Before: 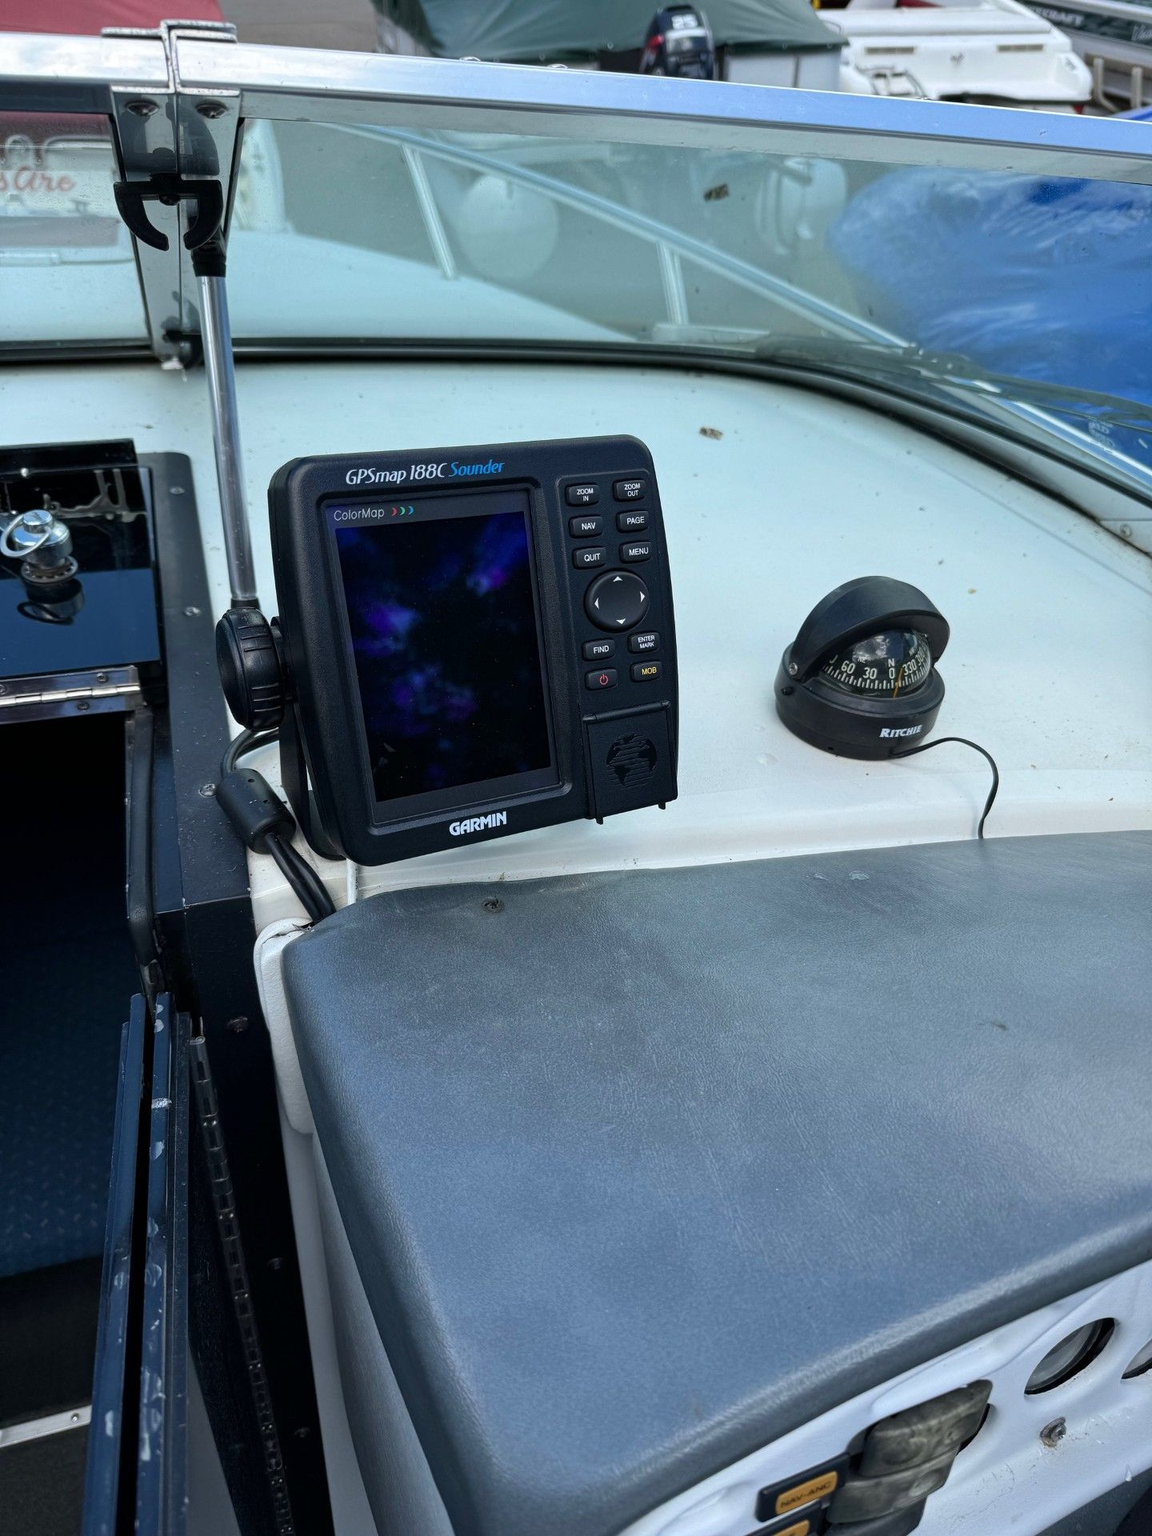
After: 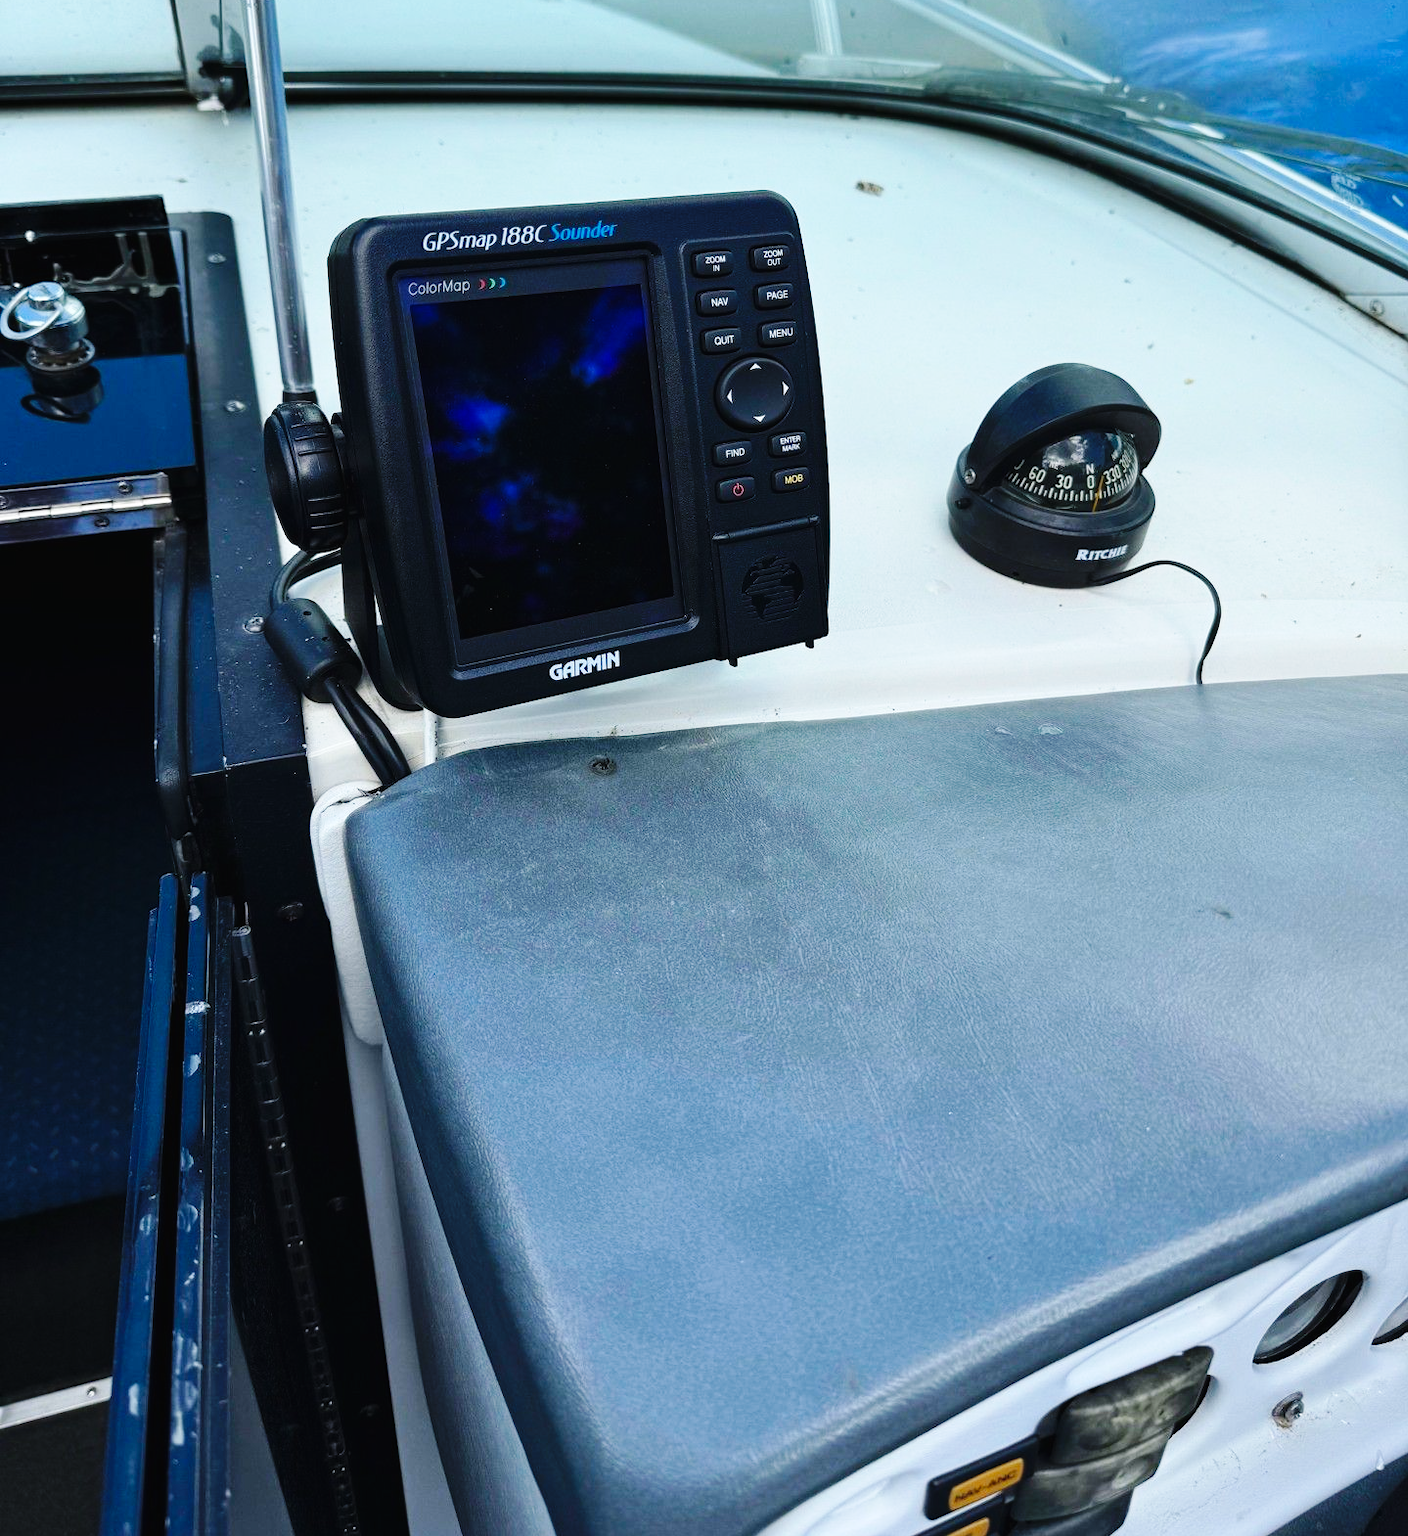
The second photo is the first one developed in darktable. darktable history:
crop and rotate: top 18.203%
base curve: curves: ch0 [(0, 0) (0.036, 0.025) (0.121, 0.166) (0.206, 0.329) (0.605, 0.79) (1, 1)], preserve colors none
color balance rgb: global offset › luminance 0.261%, perceptual saturation grading › global saturation 0.579%, global vibrance 22.182%
